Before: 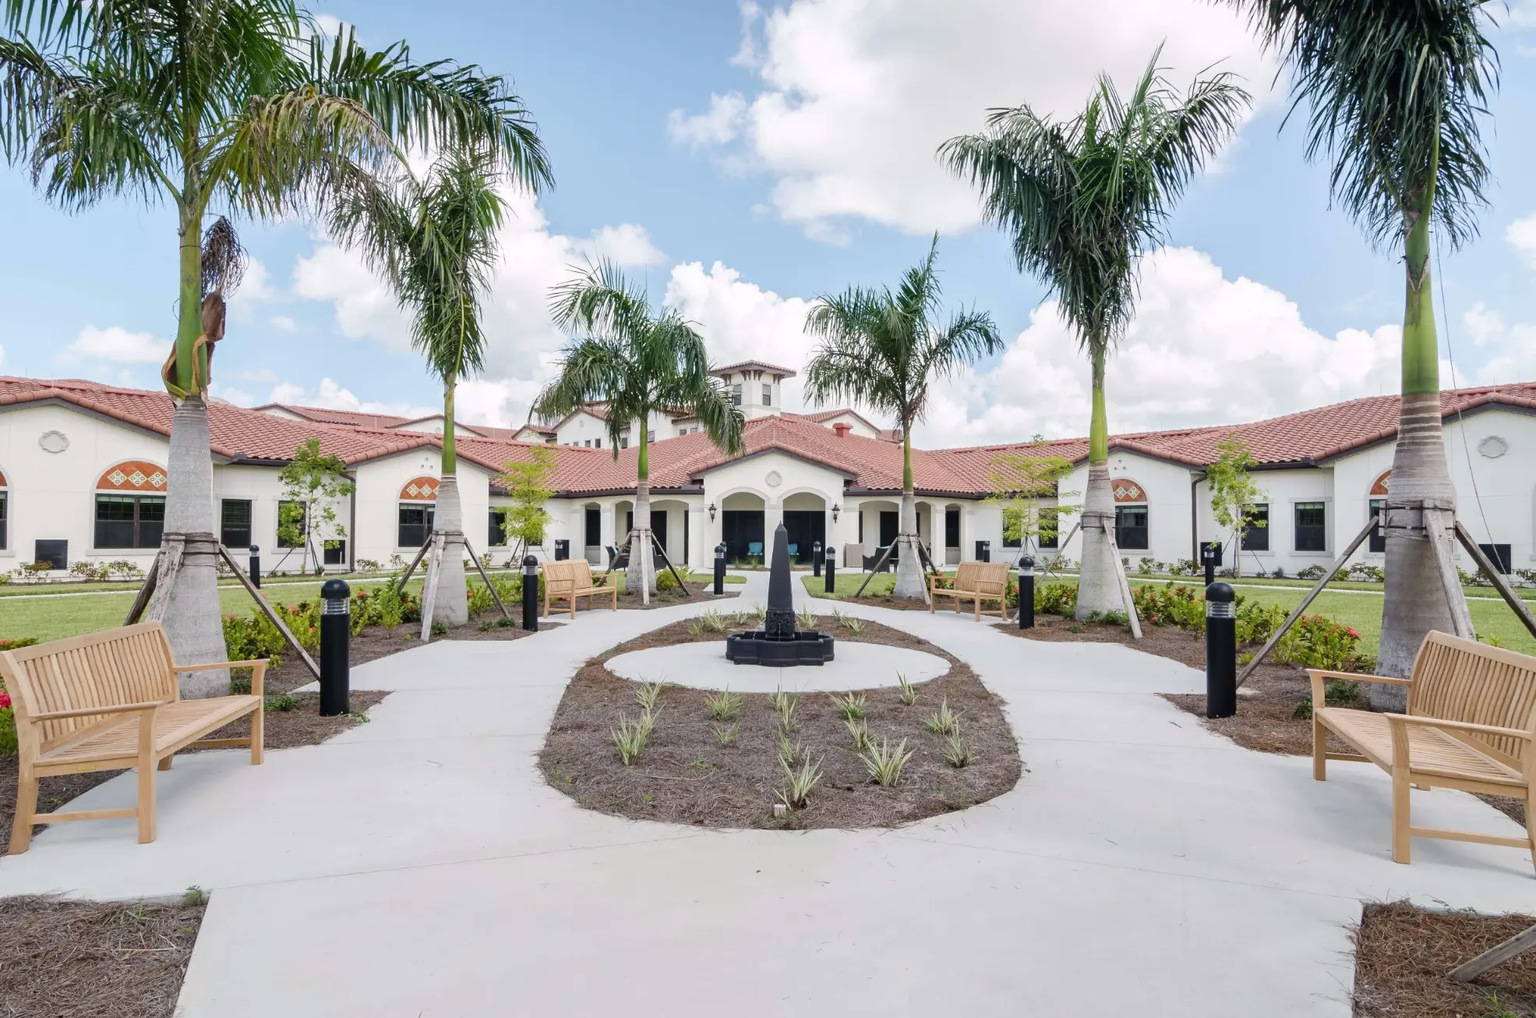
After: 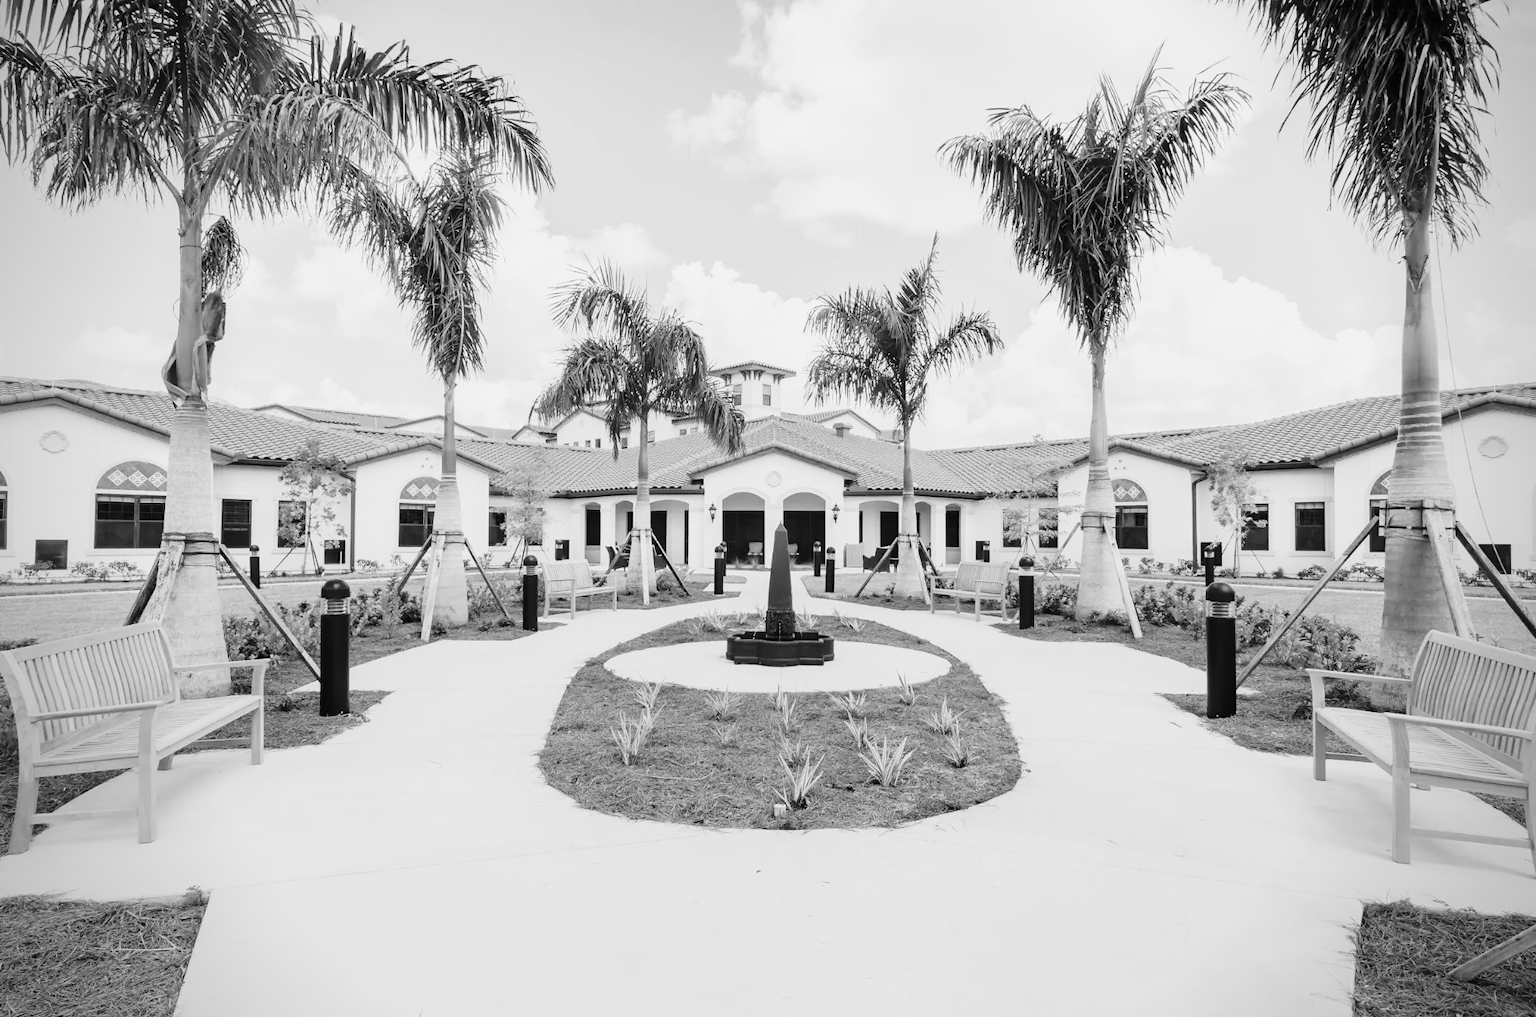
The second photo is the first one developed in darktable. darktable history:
base curve: curves: ch0 [(0, 0) (0.028, 0.03) (0.121, 0.232) (0.46, 0.748) (0.859, 0.968) (1, 1)], preserve colors none
vignetting: on, module defaults
monochrome: a 14.95, b -89.96
